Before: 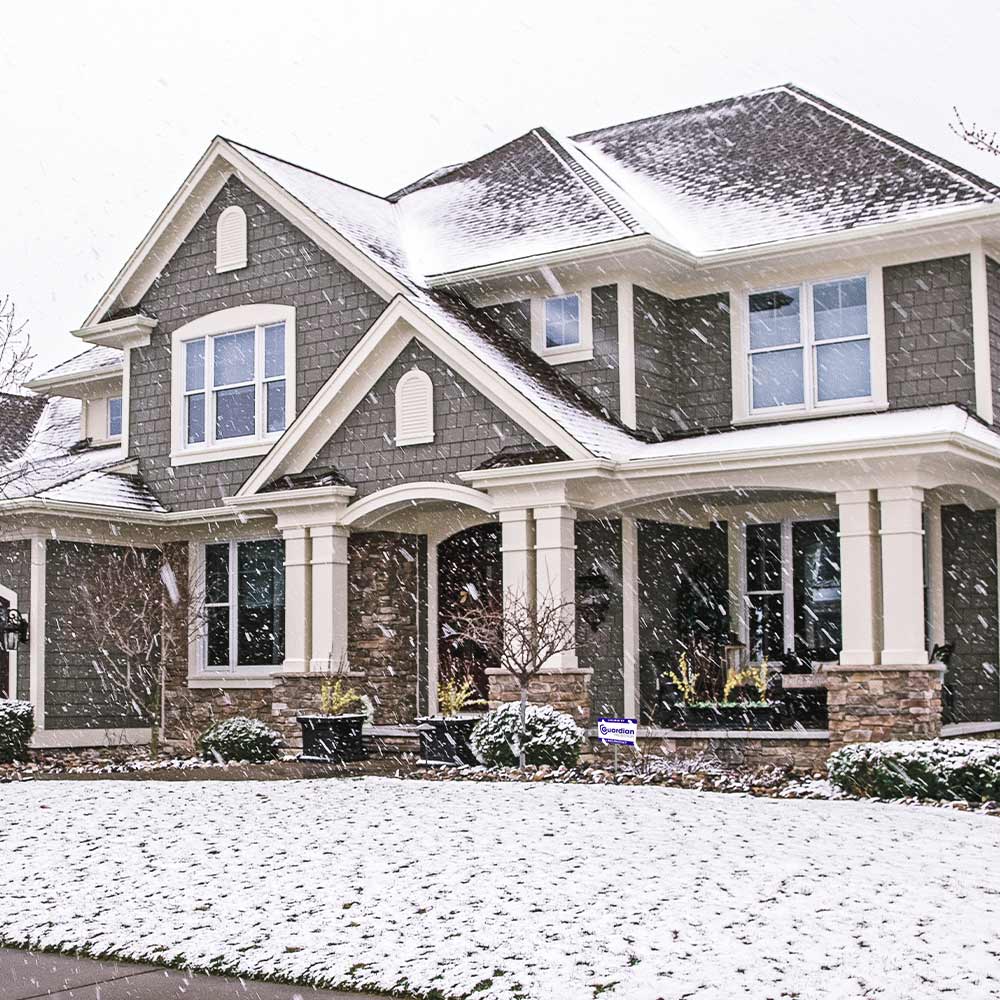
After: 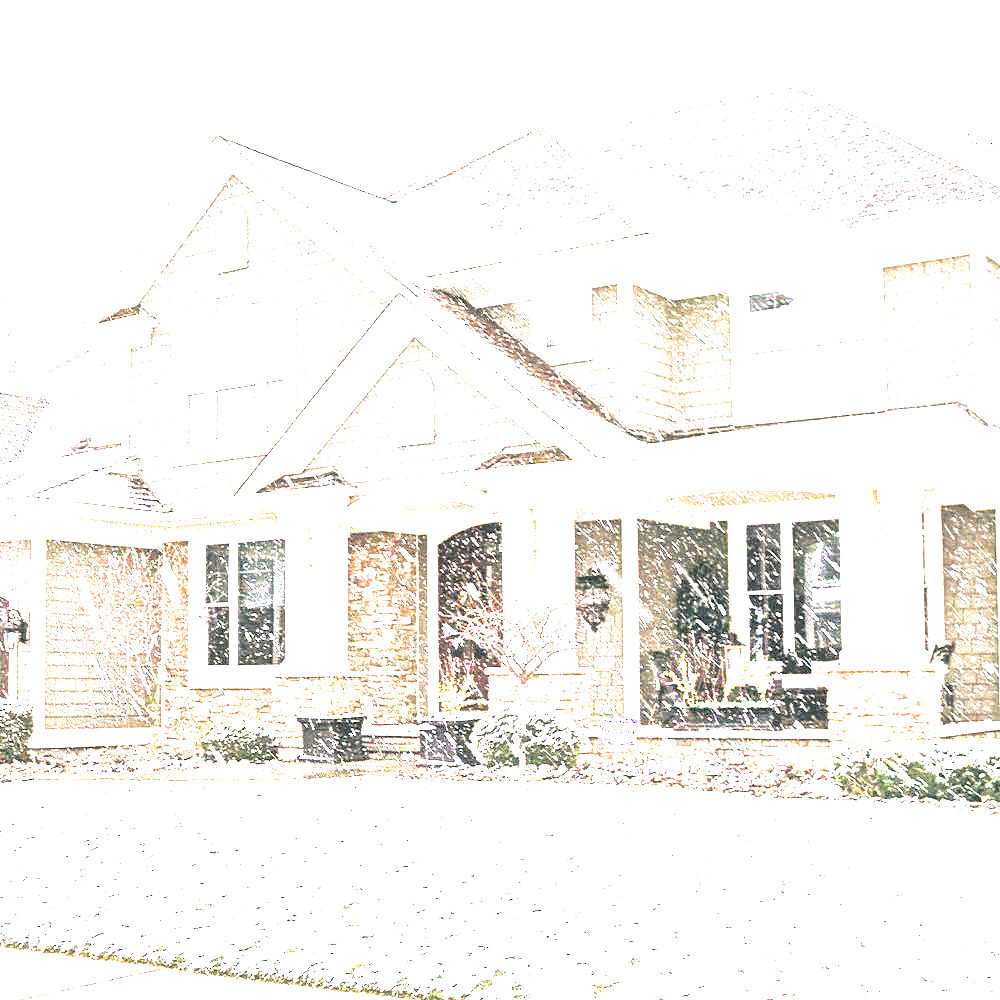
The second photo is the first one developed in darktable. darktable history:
color correction: highlights a* 2.72, highlights b* 22.8
split-toning: shadows › hue 205.2°, shadows › saturation 0.29, highlights › hue 50.4°, highlights › saturation 0.38, balance -49.9
exposure: black level correction 0, exposure 4 EV, compensate exposure bias true, compensate highlight preservation false
white balance: red 1.004, blue 1.096
